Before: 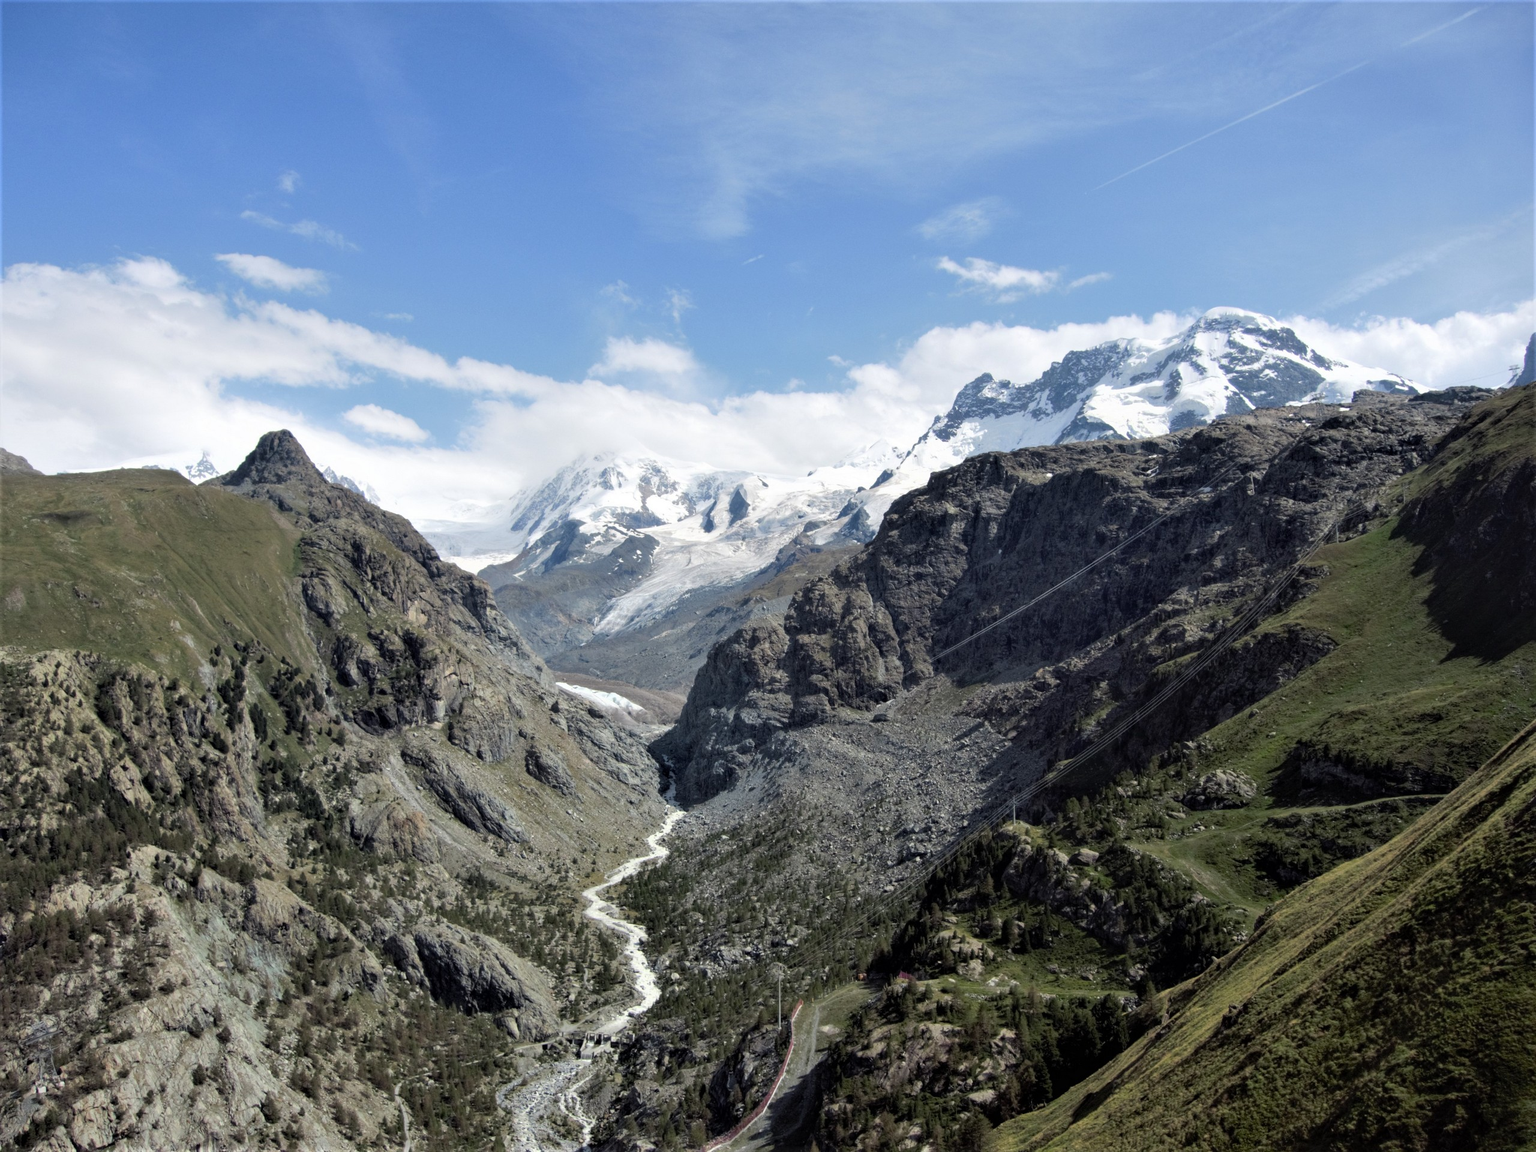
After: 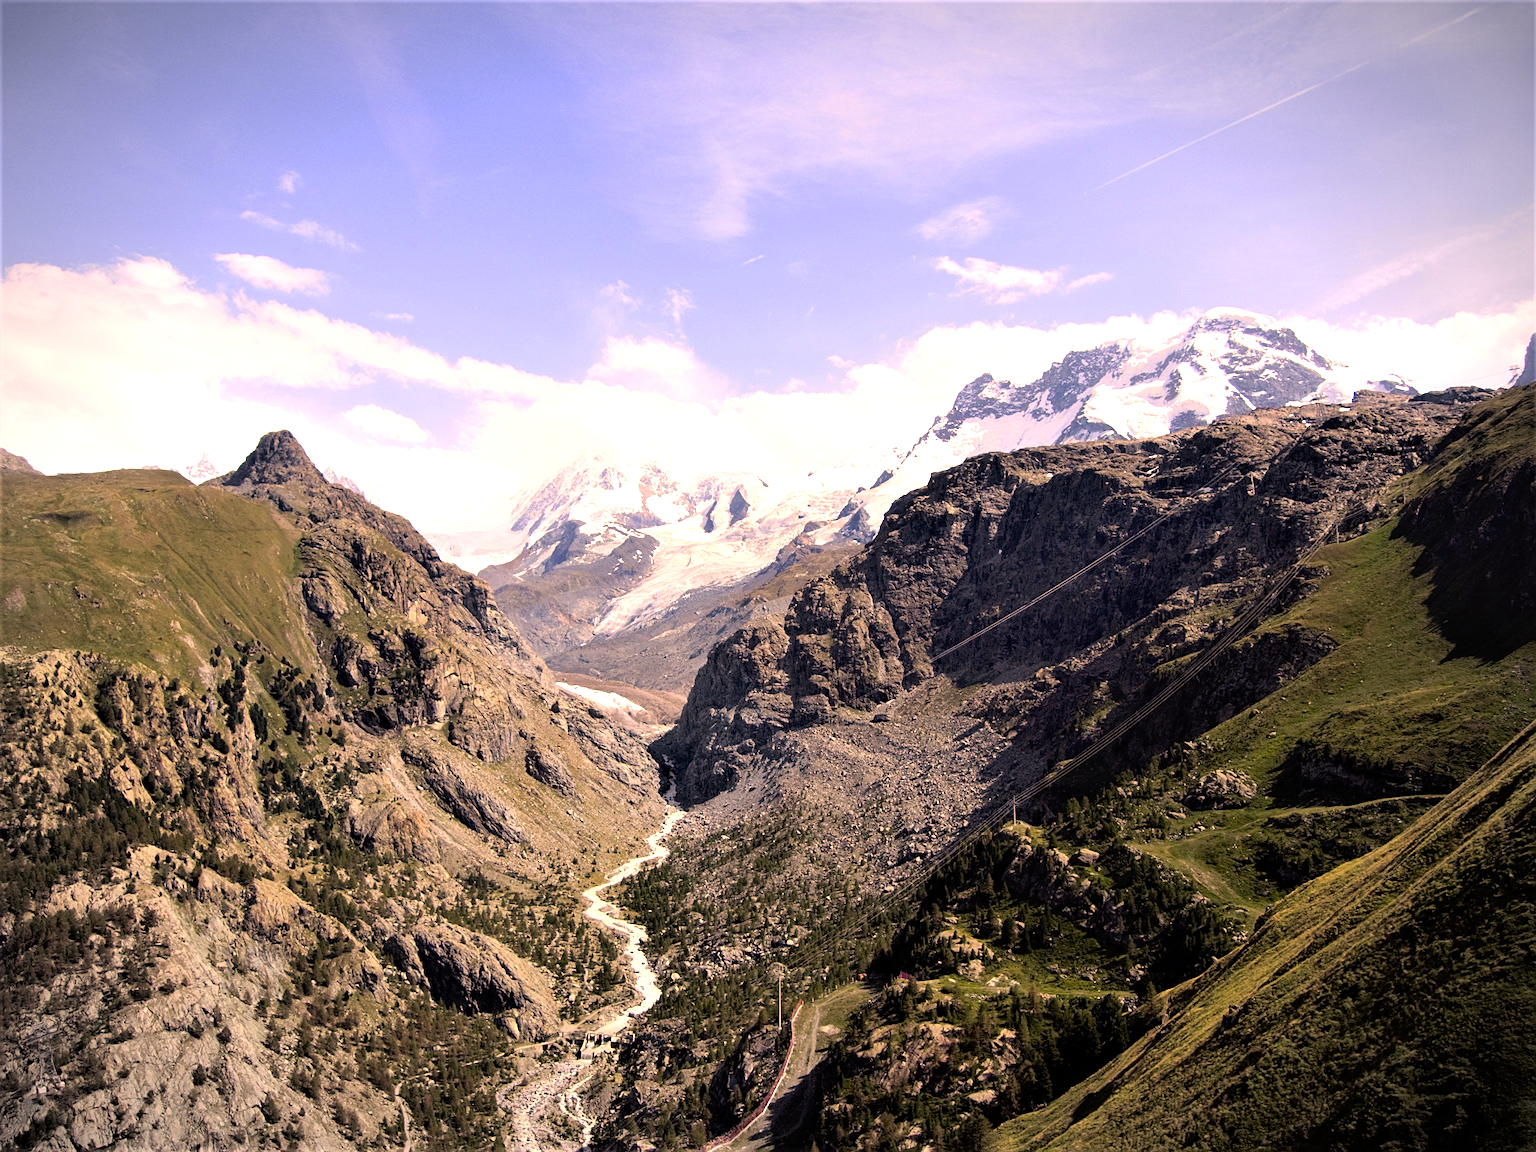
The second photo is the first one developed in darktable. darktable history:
sharpen: on, module defaults
tone equalizer: -8 EV -0.786 EV, -7 EV -0.697 EV, -6 EV -0.616 EV, -5 EV -0.404 EV, -3 EV 0.37 EV, -2 EV 0.6 EV, -1 EV 0.683 EV, +0 EV 0.742 EV
color correction: highlights a* 21.56, highlights b* 21.8
vignetting: fall-off start 87.38%, automatic ratio true
contrast brightness saturation: contrast 0.087, saturation 0.276
